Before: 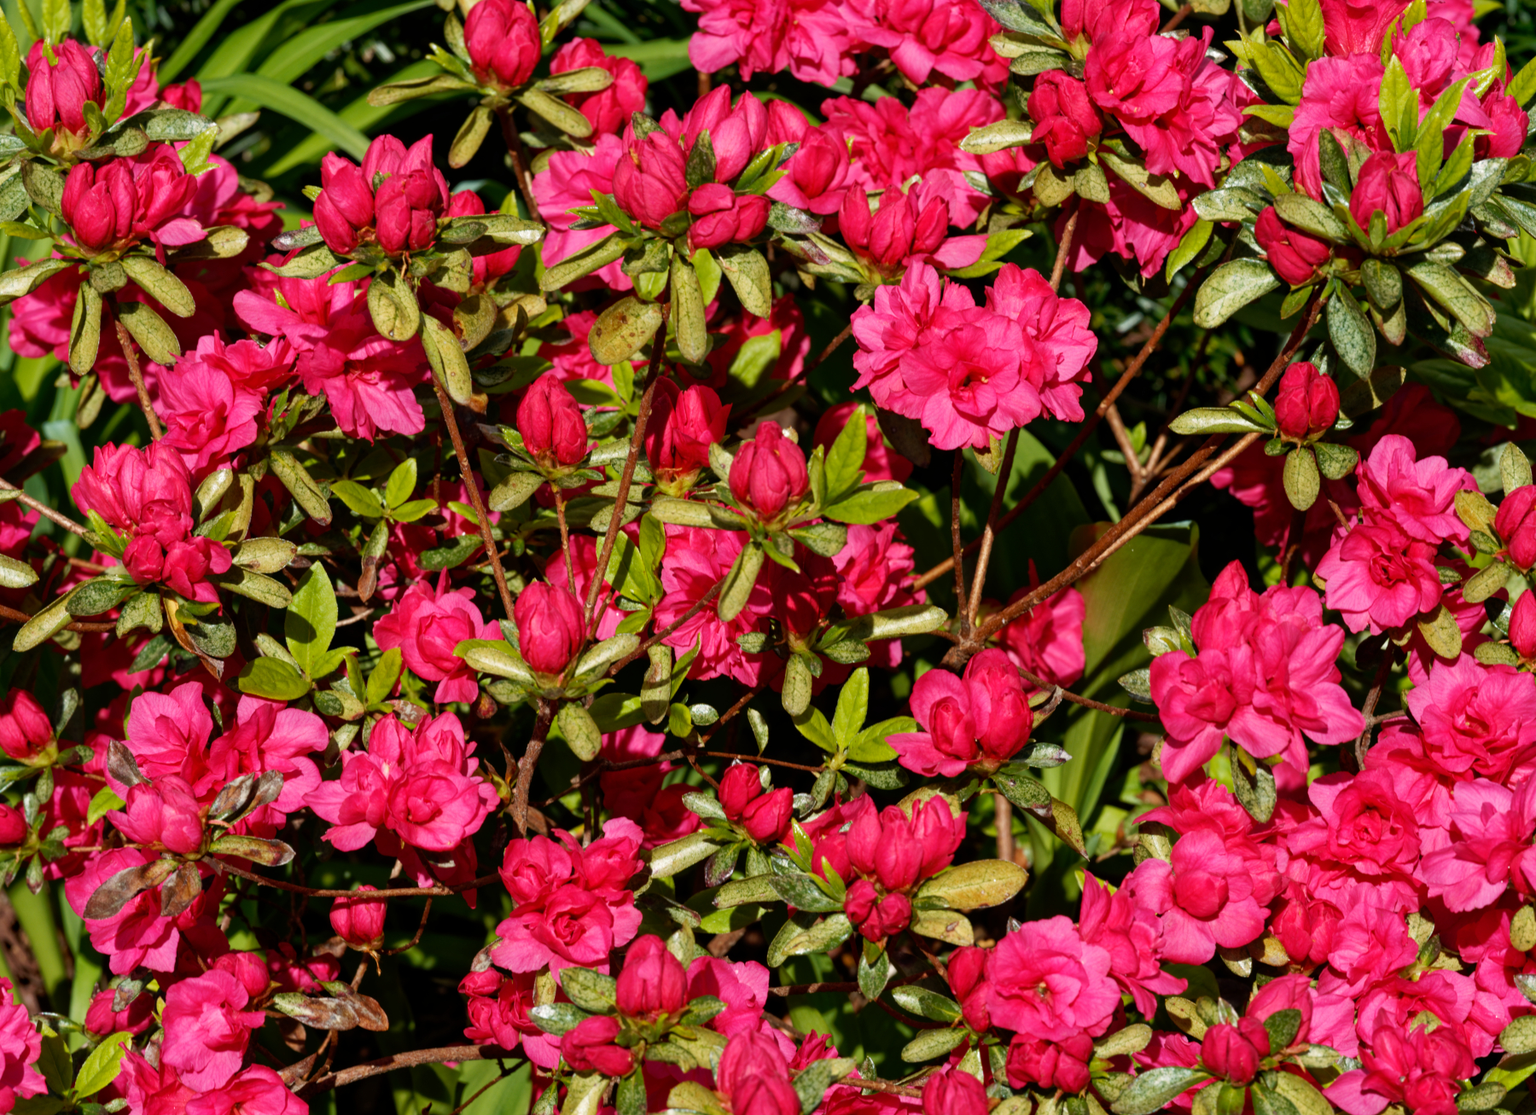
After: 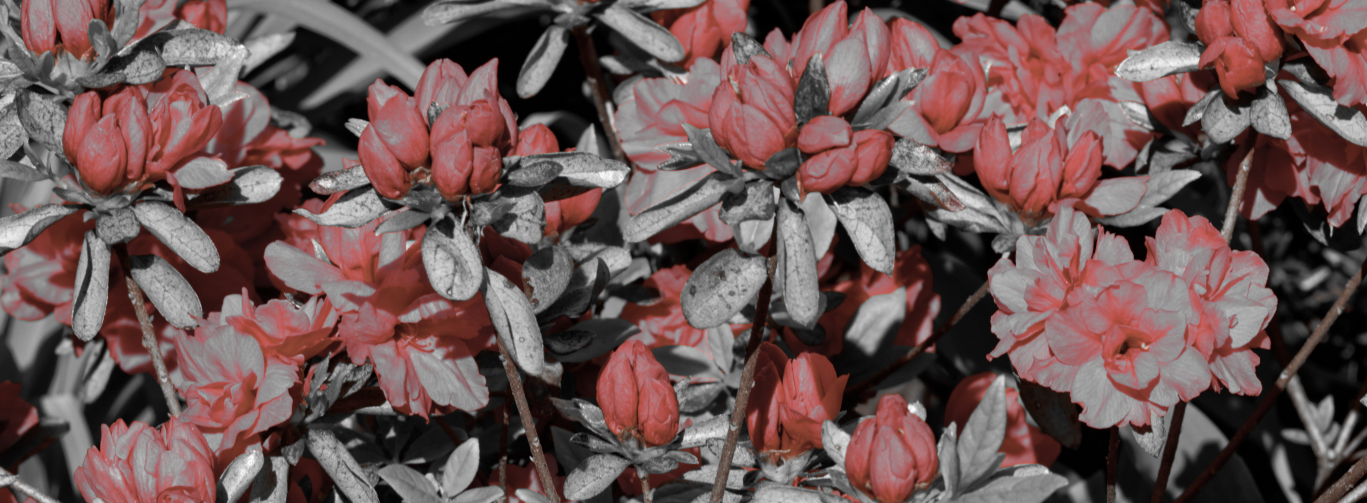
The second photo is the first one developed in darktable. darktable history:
color zones: curves: ch1 [(0, 0.006) (0.094, 0.285) (0.171, 0.001) (0.429, 0.001) (0.571, 0.003) (0.714, 0.004) (0.857, 0.004) (1, 0.006)]
crop: left 0.55%, top 7.632%, right 23.481%, bottom 53.872%
